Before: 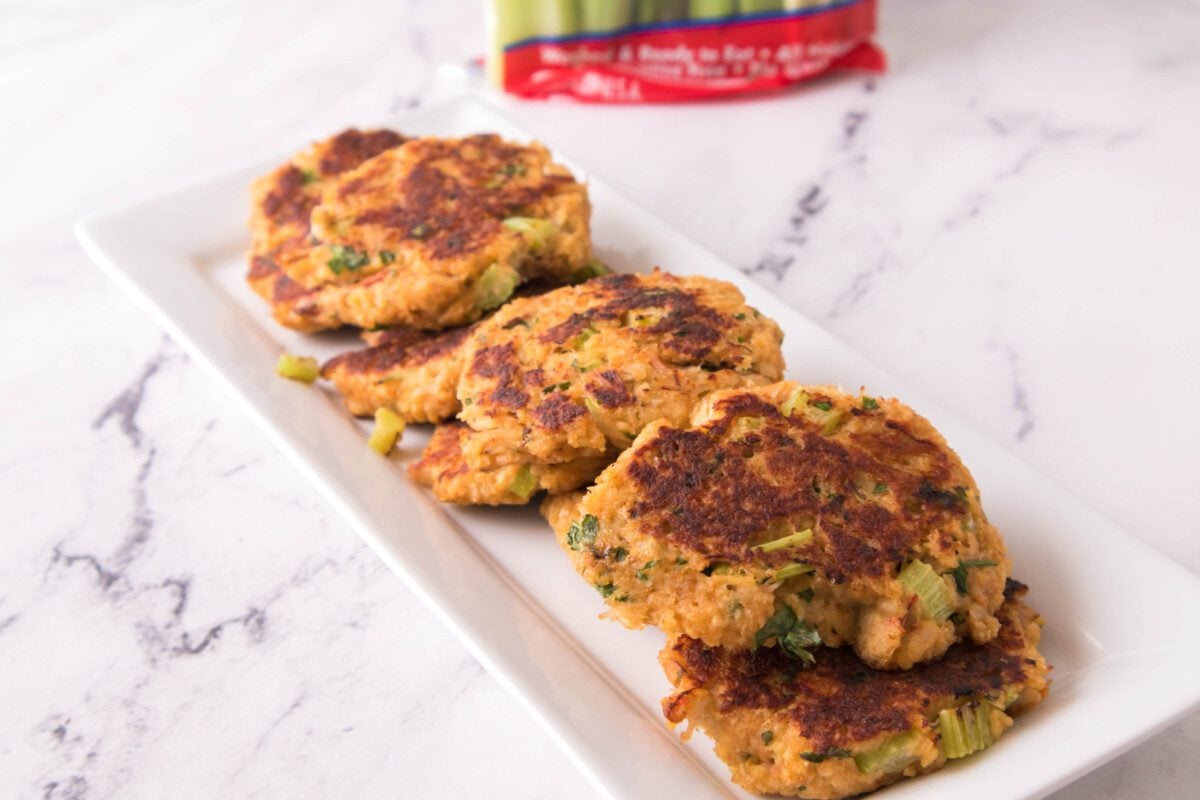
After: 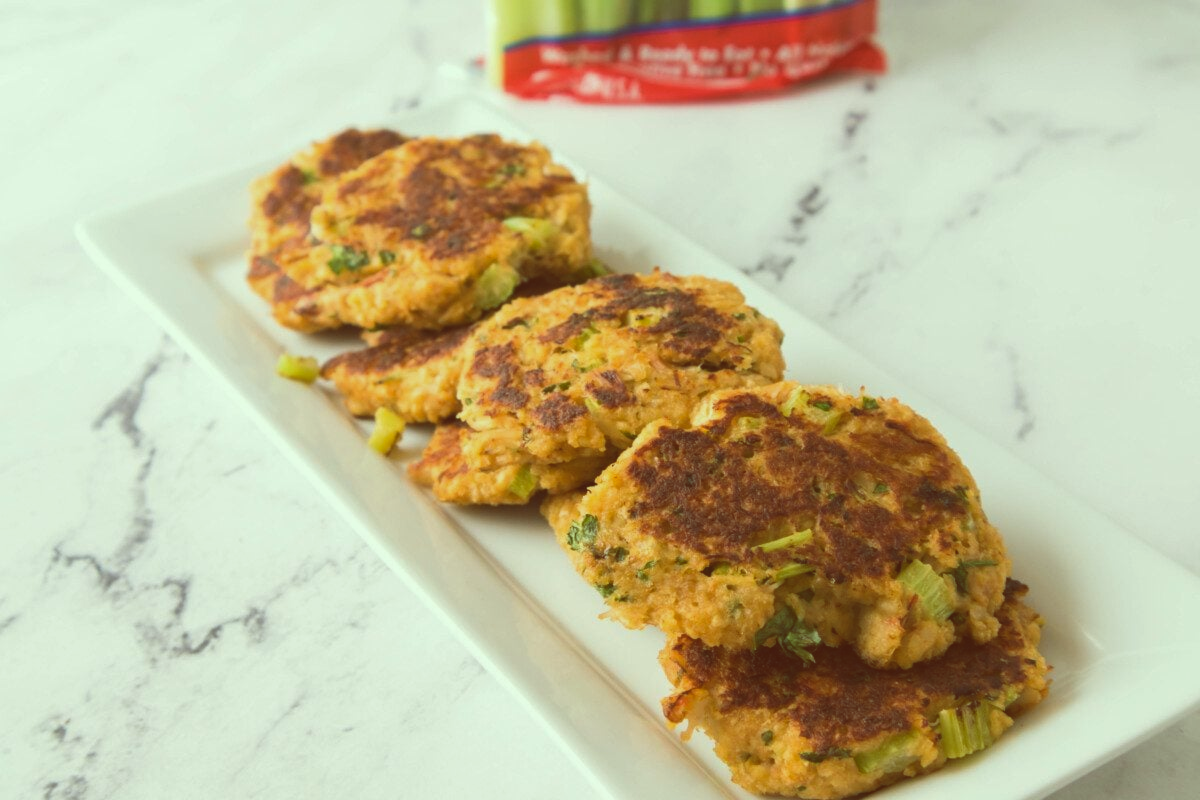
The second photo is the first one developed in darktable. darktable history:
exposure: black level correction -0.023, exposure -0.039 EV, compensate highlight preservation false
color balance: lift [1, 1.015, 0.987, 0.985], gamma [1, 0.959, 1.042, 0.958], gain [0.927, 0.938, 1.072, 0.928], contrast 1.5%
